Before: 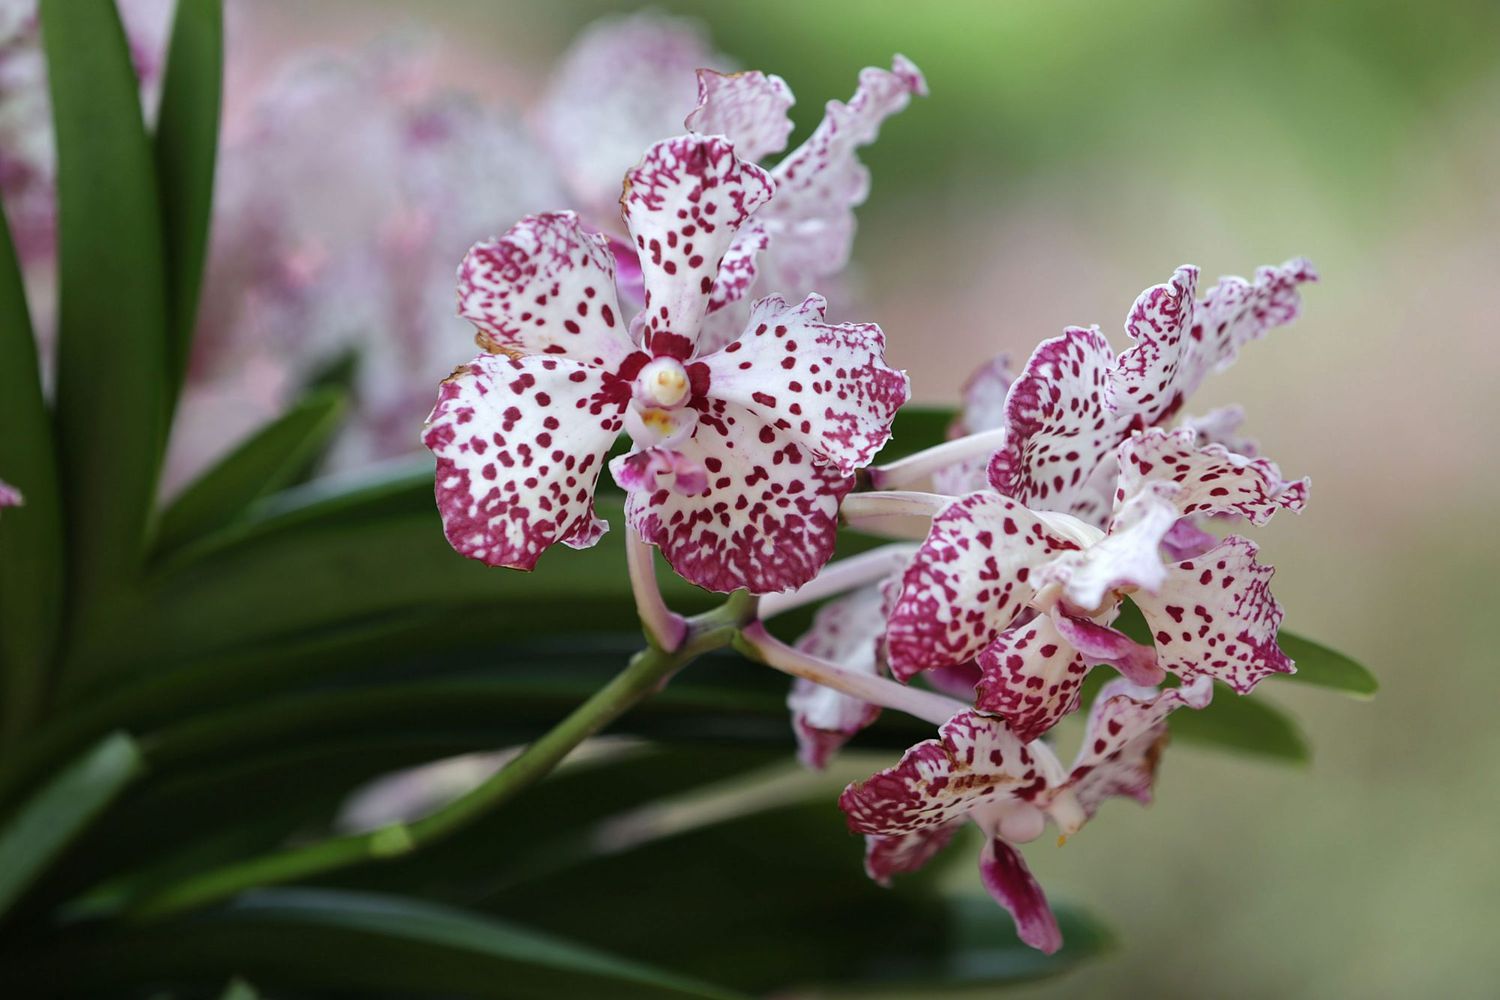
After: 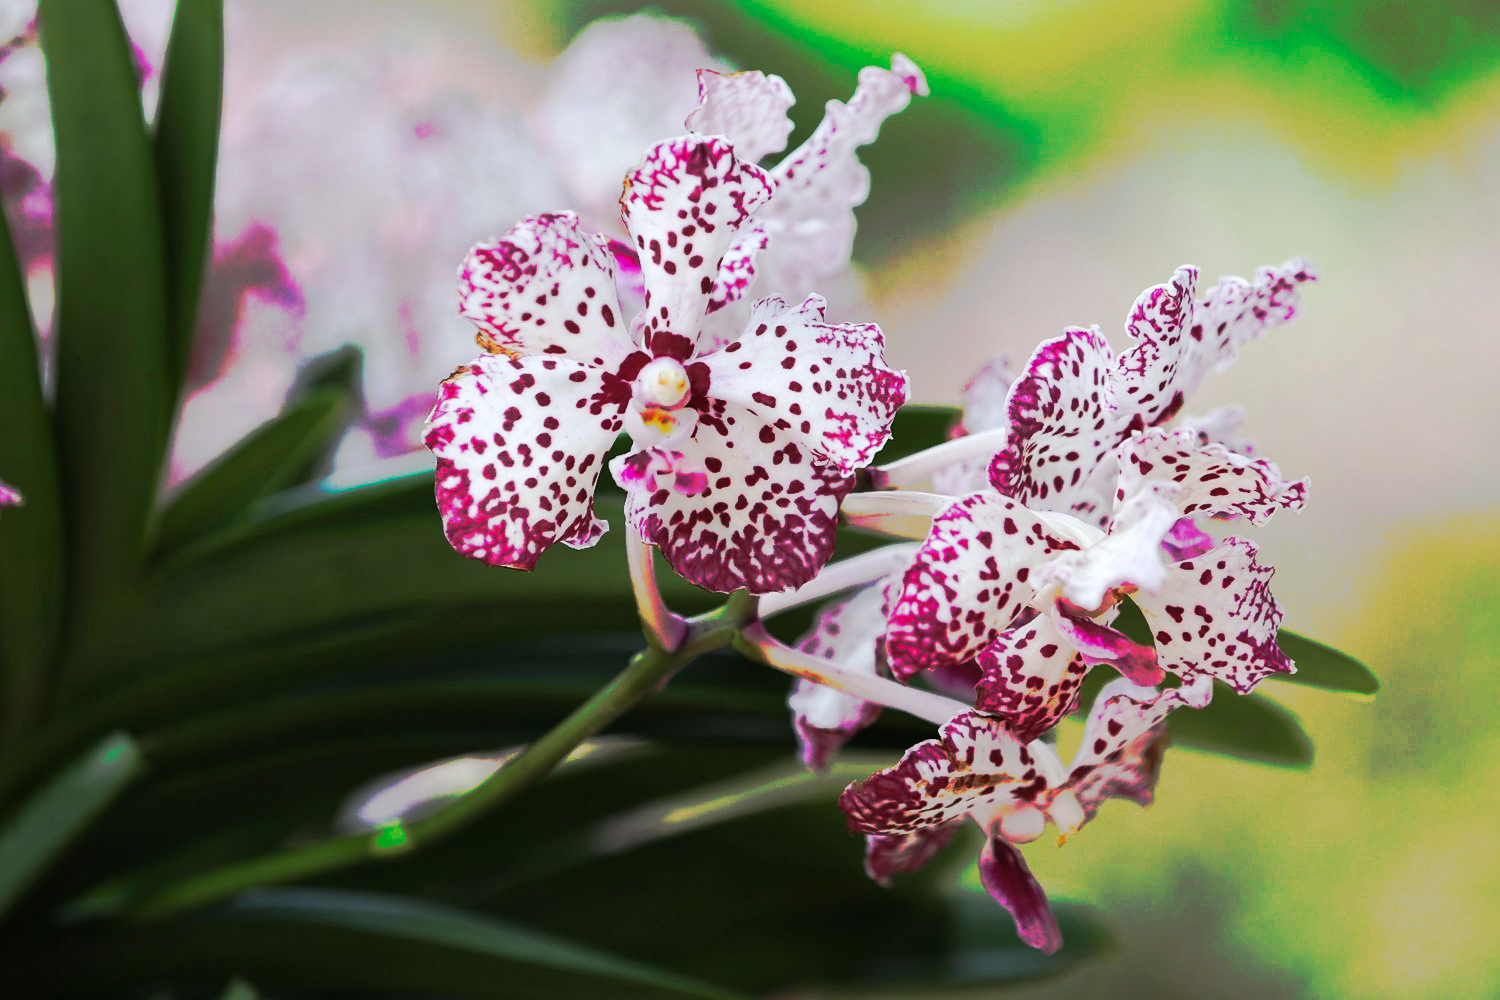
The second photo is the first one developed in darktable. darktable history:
tone curve: curves: ch0 [(0, 0) (0.003, 0.003) (0.011, 0.01) (0.025, 0.023) (0.044, 0.042) (0.069, 0.065) (0.1, 0.094) (0.136, 0.128) (0.177, 0.167) (0.224, 0.211) (0.277, 0.261) (0.335, 0.316) (0.399, 0.376) (0.468, 0.441) (0.543, 0.685) (0.623, 0.741) (0.709, 0.8) (0.801, 0.863) (0.898, 0.929) (1, 1)], preserve colors none
